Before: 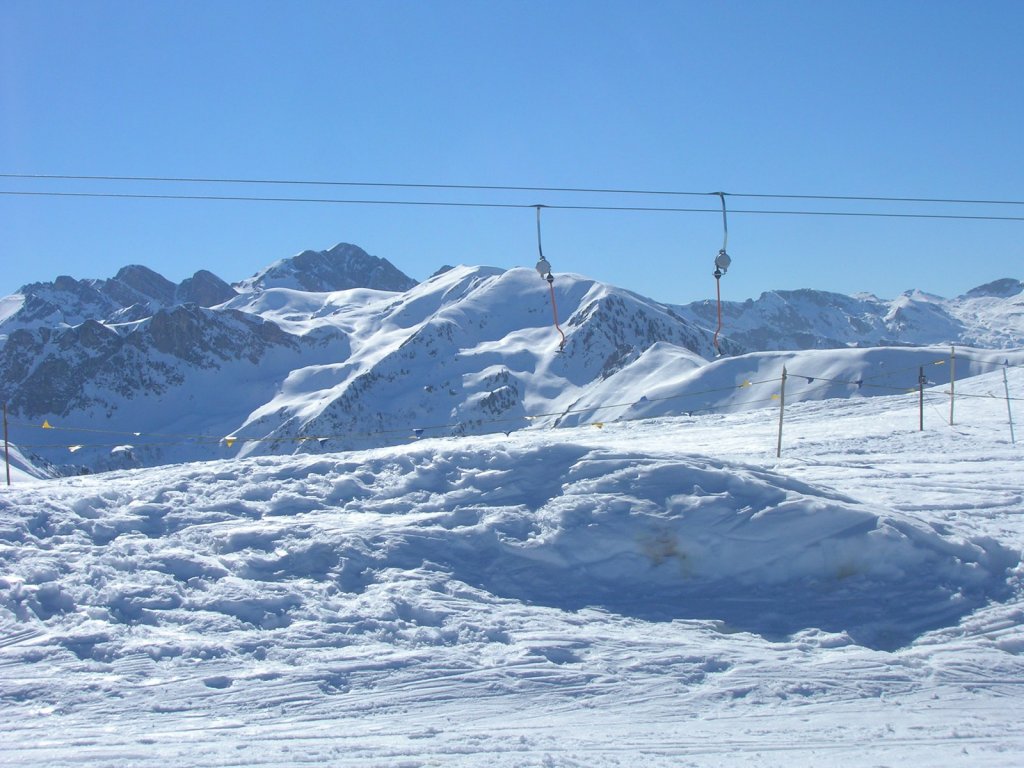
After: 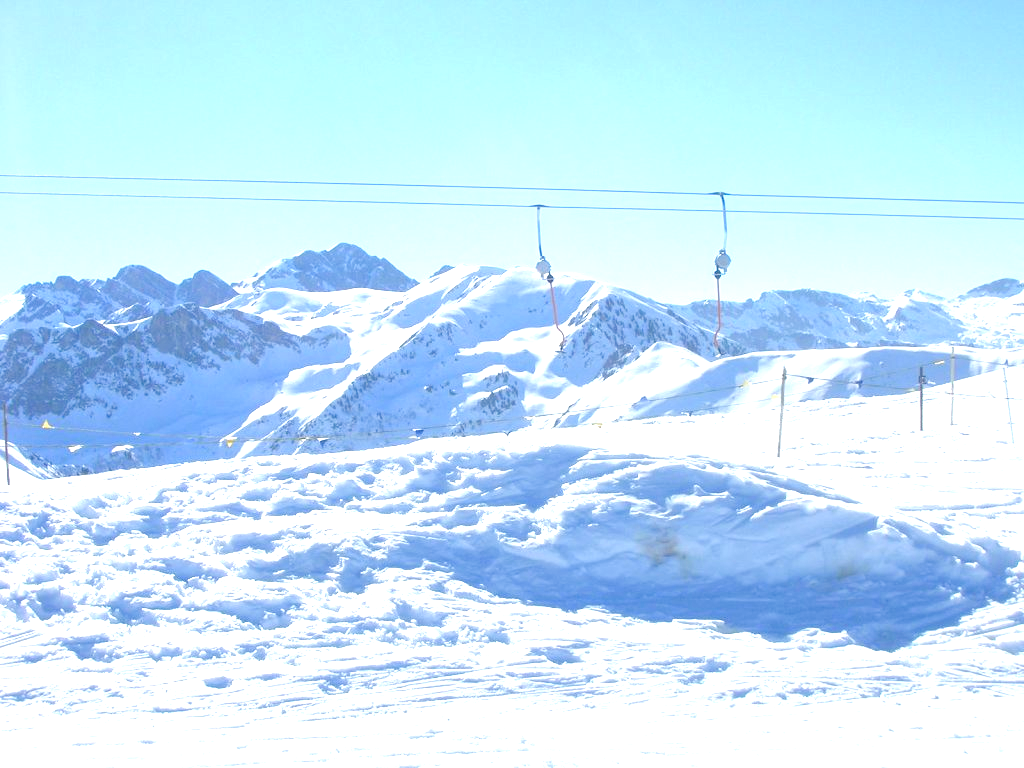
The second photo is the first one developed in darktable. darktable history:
exposure: exposure 0.999 EV, compensate highlight preservation false
color balance rgb: perceptual saturation grading › global saturation 20%, perceptual saturation grading › highlights -50%, perceptual saturation grading › shadows 30%, perceptual brilliance grading › global brilliance 10%, perceptual brilliance grading › shadows 15%
